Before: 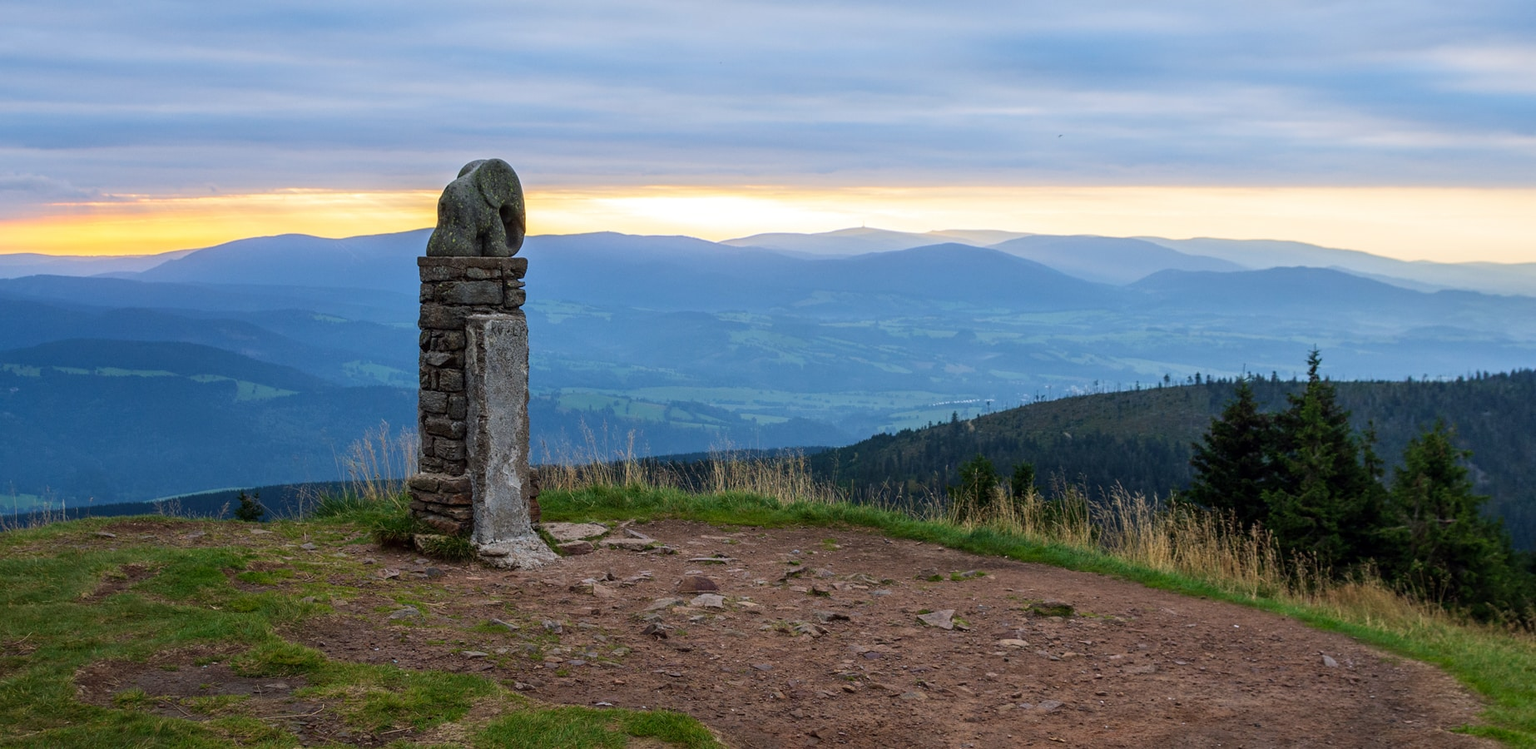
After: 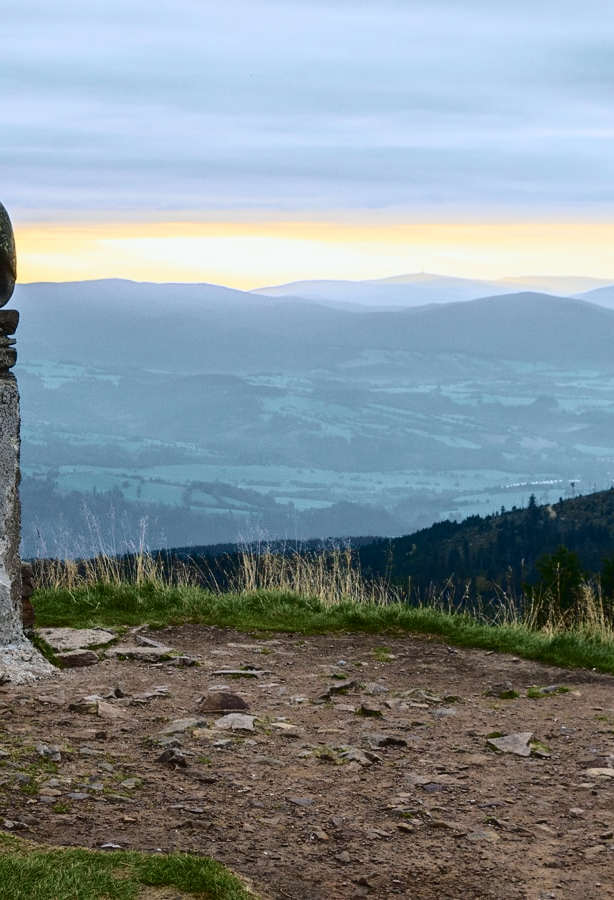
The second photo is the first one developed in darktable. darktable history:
tone curve: curves: ch0 [(0, 0.032) (0.078, 0.052) (0.236, 0.168) (0.43, 0.472) (0.508, 0.566) (0.66, 0.754) (0.79, 0.883) (0.994, 0.974)]; ch1 [(0, 0) (0.161, 0.092) (0.35, 0.33) (0.379, 0.401) (0.456, 0.456) (0.508, 0.501) (0.547, 0.531) (0.573, 0.563) (0.625, 0.602) (0.718, 0.734) (1, 1)]; ch2 [(0, 0) (0.369, 0.427) (0.44, 0.434) (0.502, 0.501) (0.54, 0.537) (0.586, 0.59) (0.621, 0.604) (1, 1)], color space Lab, independent channels, preserve colors none
crop: left 33.36%, right 33.36%
